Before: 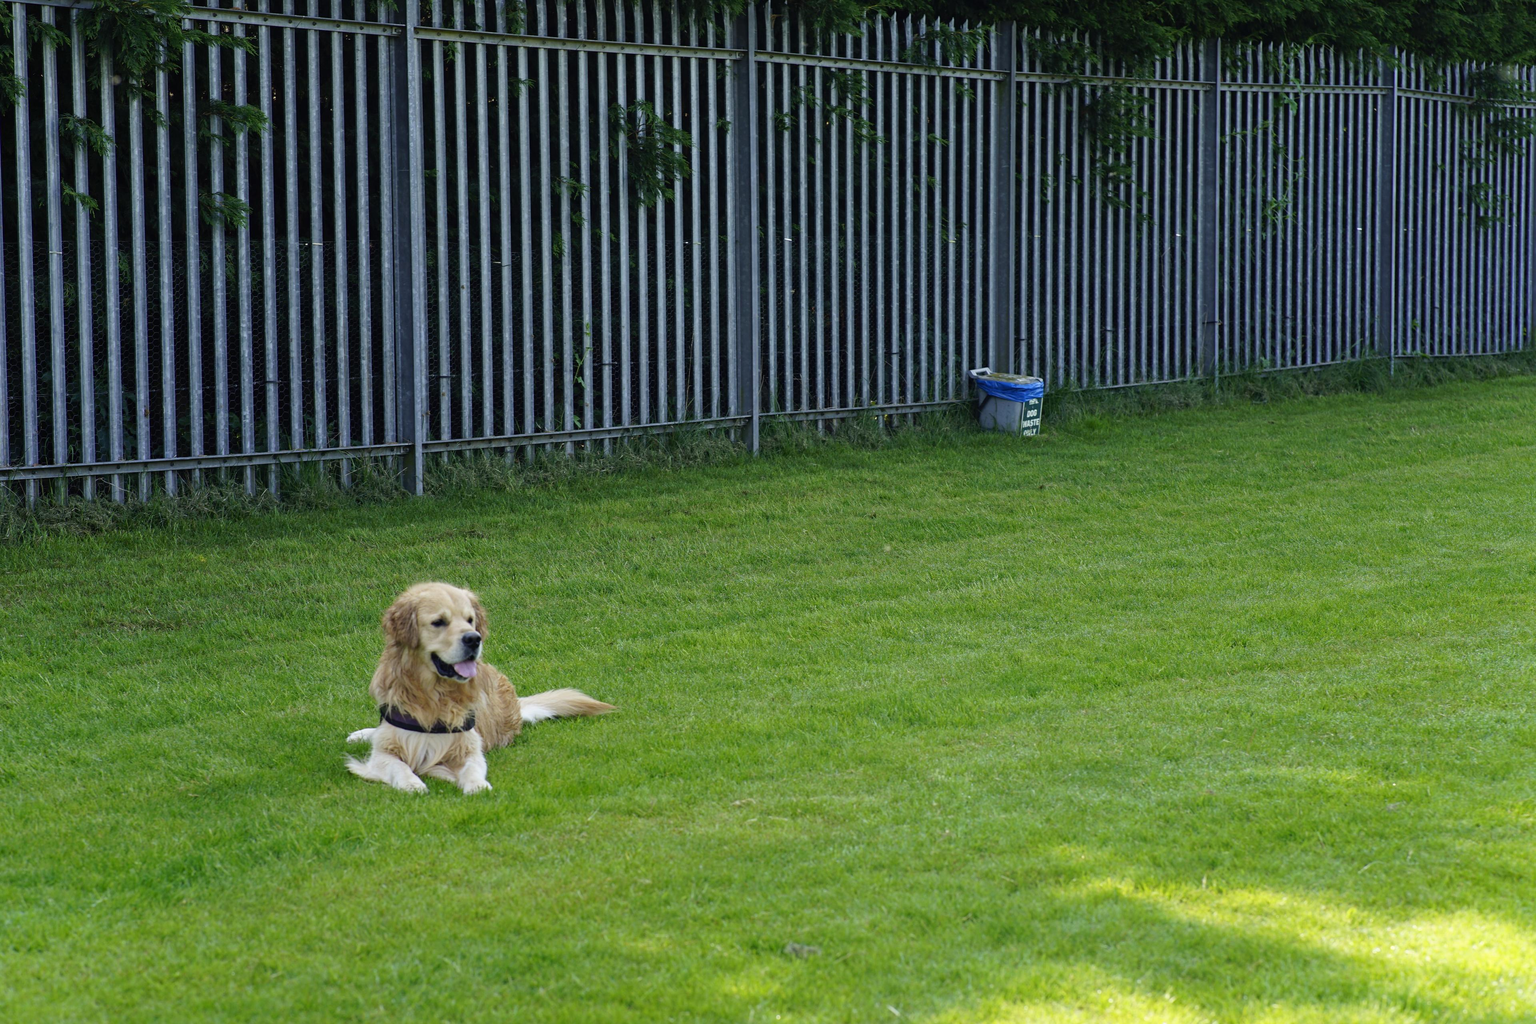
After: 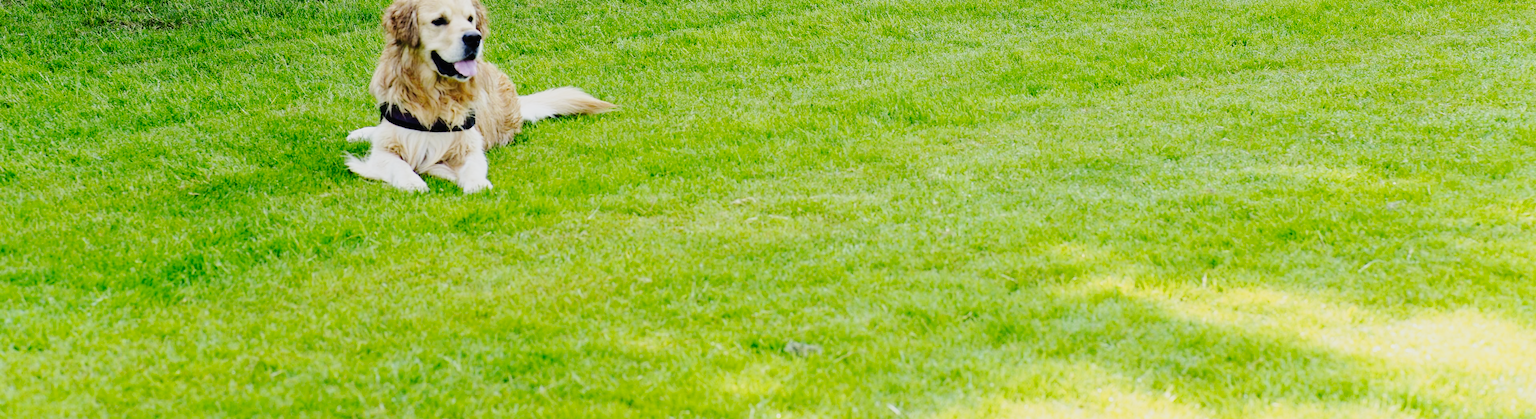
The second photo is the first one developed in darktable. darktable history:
crop and rotate: top 58.789%, bottom 0.25%
filmic rgb: black relative exposure -7.65 EV, white relative exposure 4.56 EV, hardness 3.61, iterations of high-quality reconstruction 10
contrast brightness saturation: contrast -0.066, brightness -0.038, saturation -0.111
tone curve: curves: ch0 [(0, 0) (0.003, 0.001) (0.011, 0.004) (0.025, 0.008) (0.044, 0.015) (0.069, 0.022) (0.1, 0.031) (0.136, 0.052) (0.177, 0.101) (0.224, 0.181) (0.277, 0.289) (0.335, 0.418) (0.399, 0.541) (0.468, 0.65) (0.543, 0.739) (0.623, 0.817) (0.709, 0.882) (0.801, 0.919) (0.898, 0.958) (1, 1)], preserve colors none
